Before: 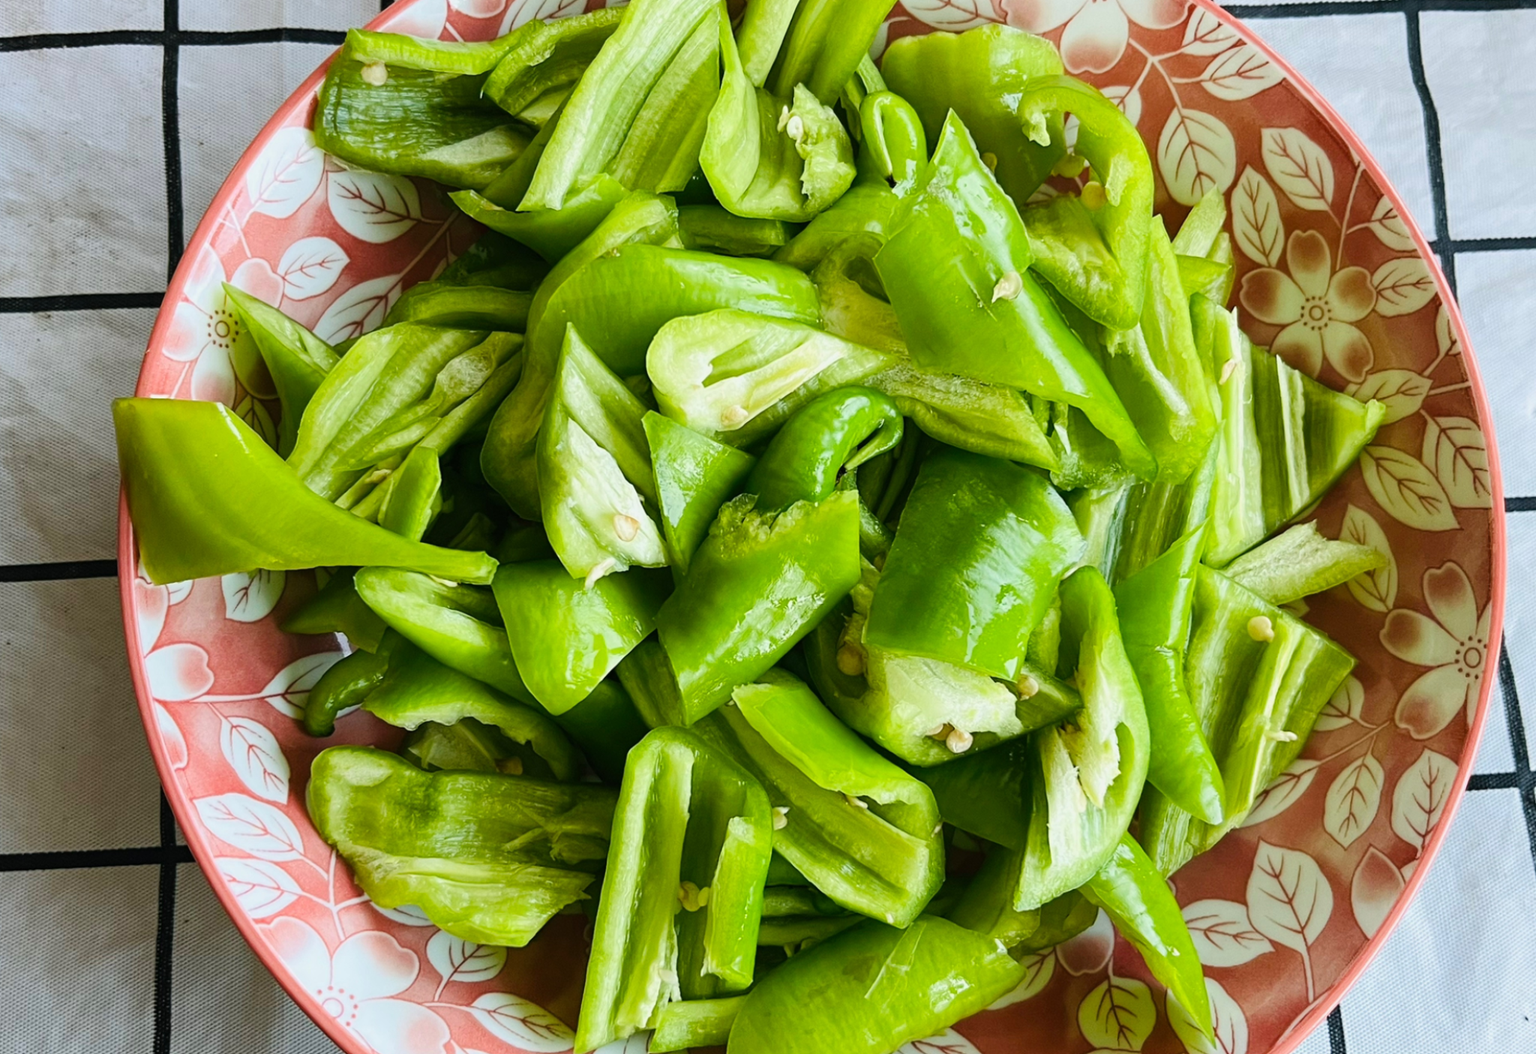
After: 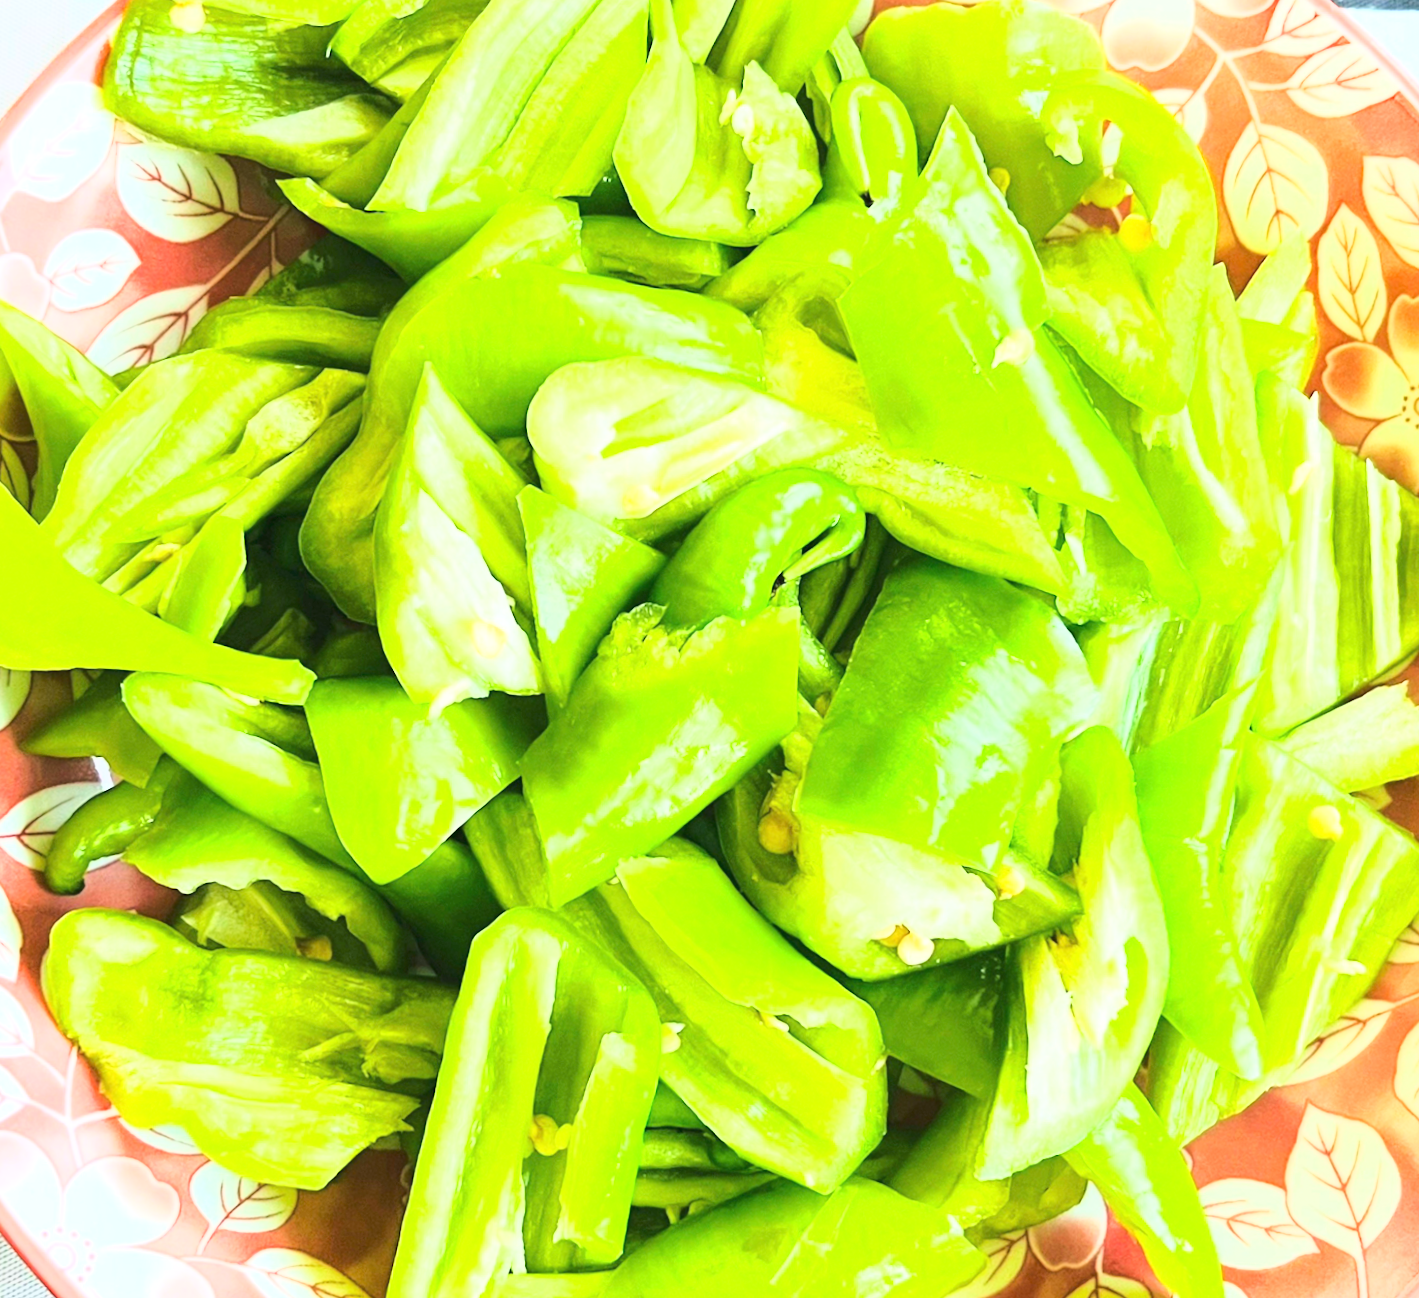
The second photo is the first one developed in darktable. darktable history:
exposure: black level correction 0, exposure 1.5 EV, compensate highlight preservation false
crop and rotate: angle -3.27°, left 14.277%, top 0.028%, right 10.766%, bottom 0.028%
base curve: curves: ch0 [(0, 0) (0.025, 0.046) (0.112, 0.277) (0.467, 0.74) (0.814, 0.929) (1, 0.942)]
